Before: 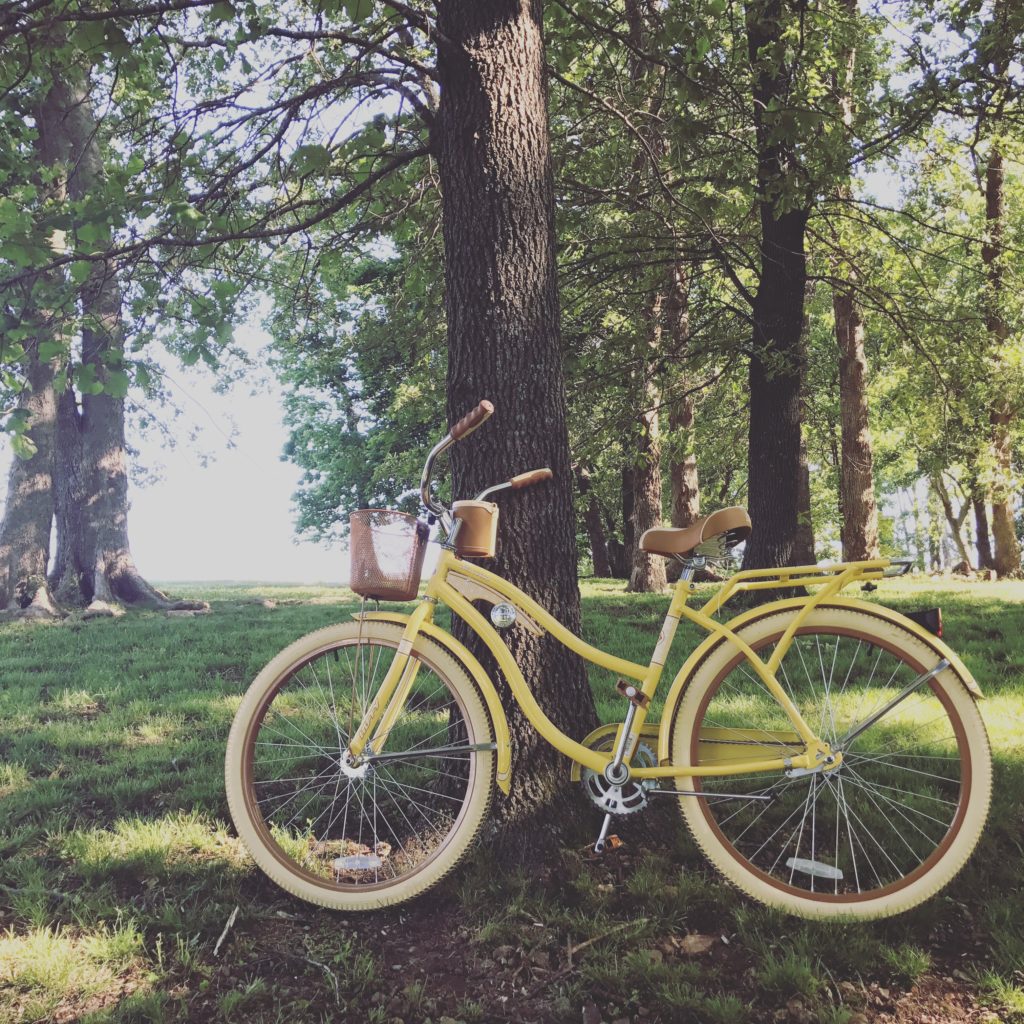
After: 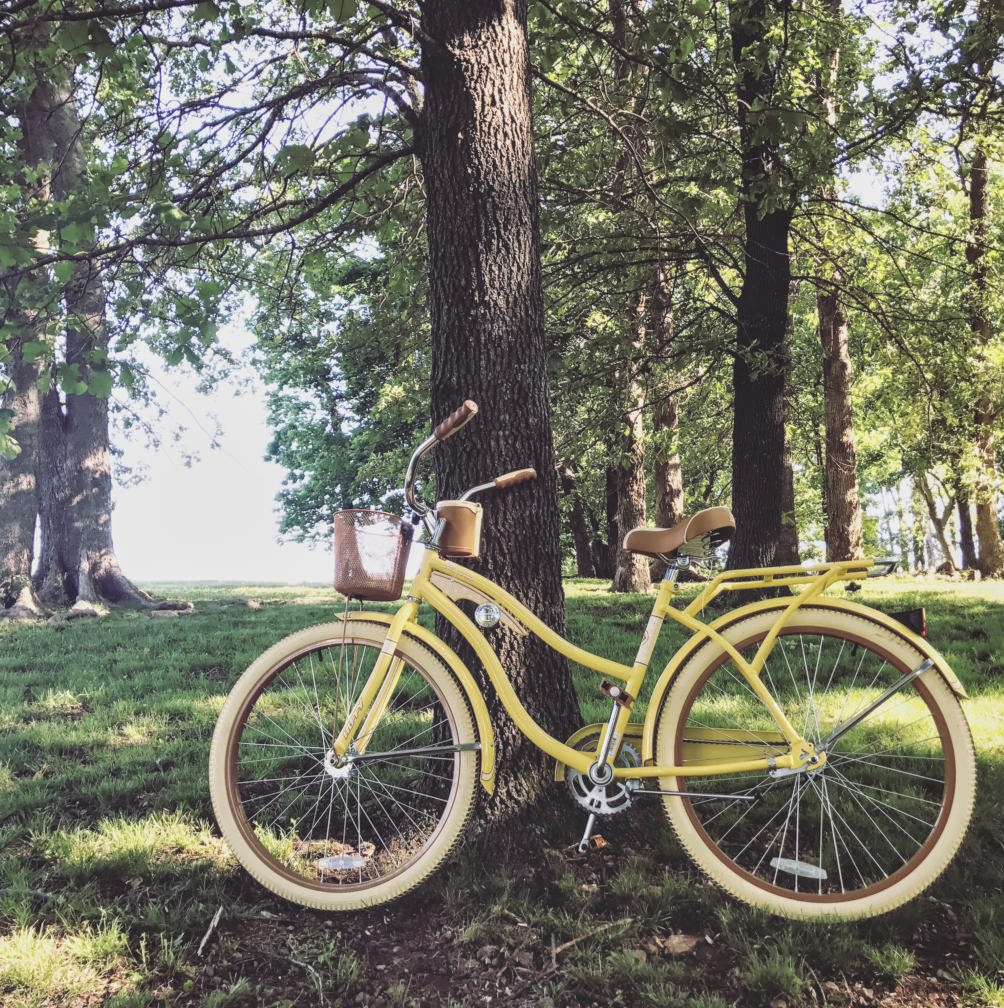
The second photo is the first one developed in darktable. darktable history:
local contrast: on, module defaults
levels: levels [0.062, 0.494, 0.925]
crop: left 1.652%, right 0.283%, bottom 1.466%
tone equalizer: -8 EV -0.589 EV, edges refinement/feathering 500, mask exposure compensation -1.57 EV, preserve details no
shadows and highlights: low approximation 0.01, soften with gaussian
